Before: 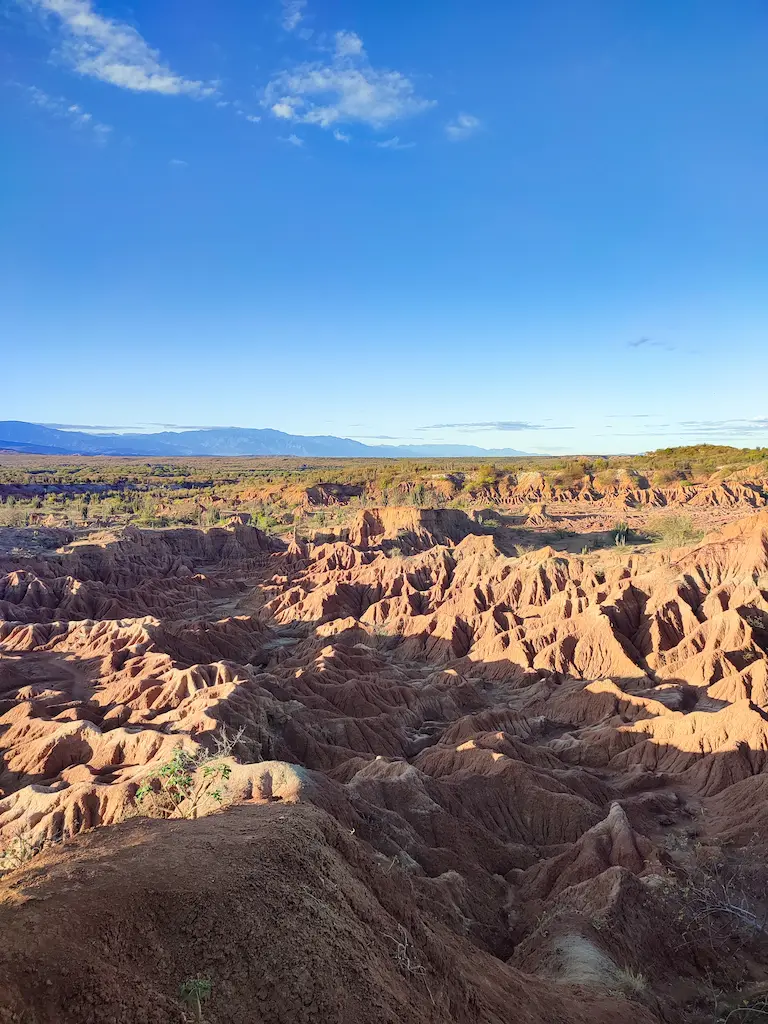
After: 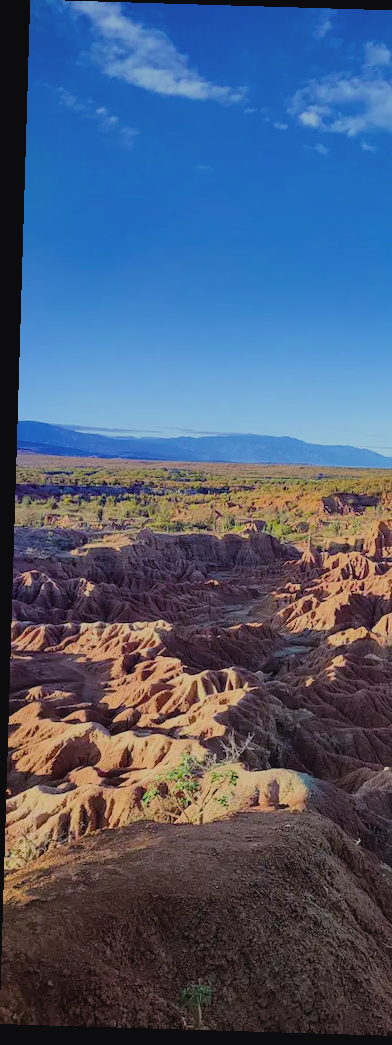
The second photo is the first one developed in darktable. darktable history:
crop and rotate: left 0%, top 0%, right 50.845%
white balance: red 0.967, blue 1.049
filmic rgb: black relative exposure -7.65 EV, white relative exposure 4.56 EV, hardness 3.61, color science v6 (2022)
color balance rgb: linear chroma grading › shadows -8%, linear chroma grading › global chroma 10%, perceptual saturation grading › global saturation 2%, perceptual saturation grading › highlights -2%, perceptual saturation grading › mid-tones 4%, perceptual saturation grading › shadows 8%, perceptual brilliance grading › global brilliance 2%, perceptual brilliance grading › highlights -4%, global vibrance 16%, saturation formula JzAzBz (2021)
contrast brightness saturation: contrast -0.08, brightness -0.04, saturation -0.11
rotate and perspective: rotation 1.72°, automatic cropping off
velvia: on, module defaults
